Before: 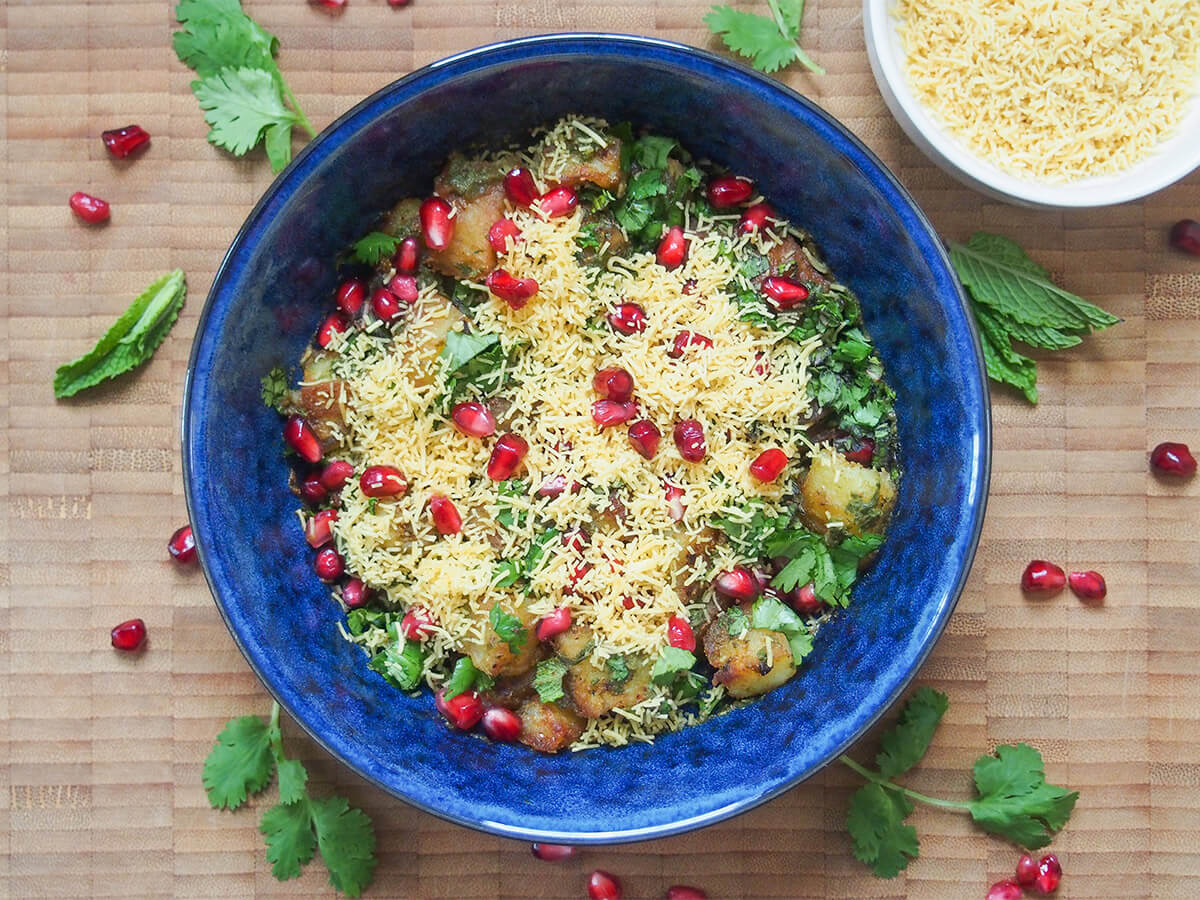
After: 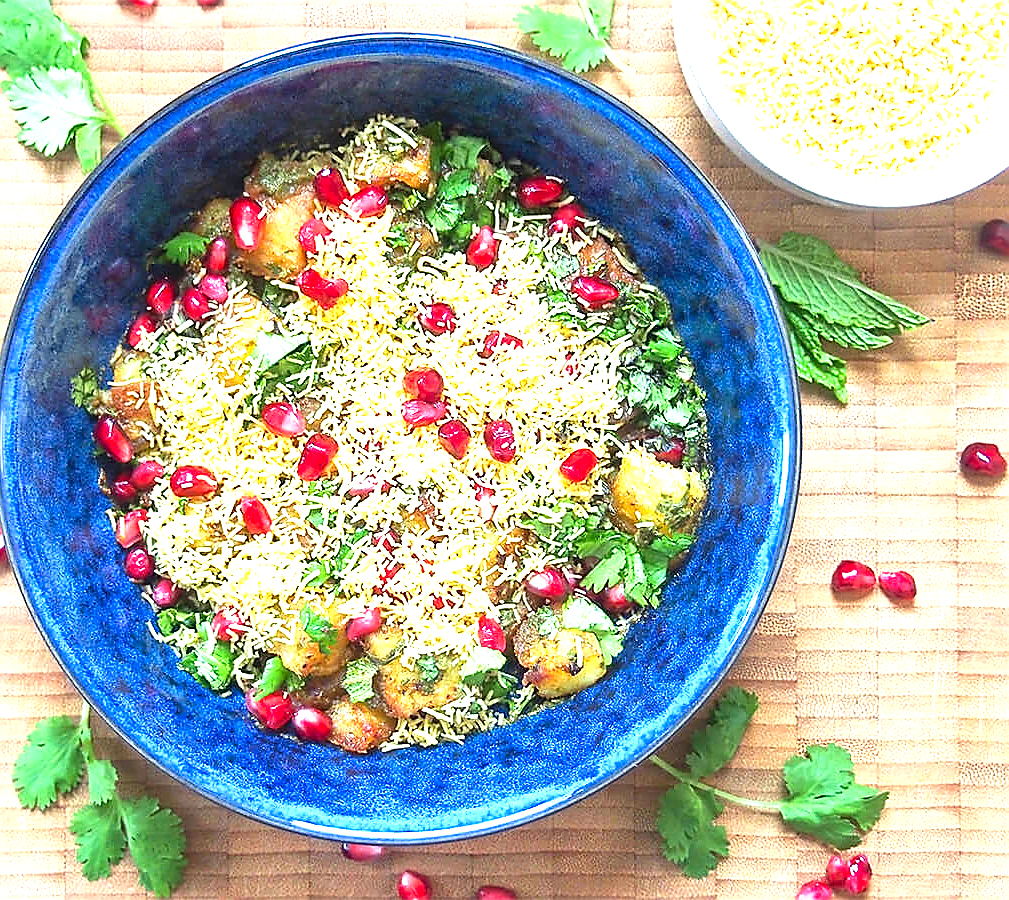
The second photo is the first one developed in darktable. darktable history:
contrast brightness saturation: saturation 0.105
sharpen: radius 1.36, amount 1.24, threshold 0.75
tone equalizer: on, module defaults
local contrast: mode bilateral grid, contrast 20, coarseness 51, detail 120%, midtone range 0.2
exposure: black level correction 0, exposure 1.462 EV, compensate highlight preservation false
crop: left 15.914%
color correction: highlights a* -0.207, highlights b* -0.135
